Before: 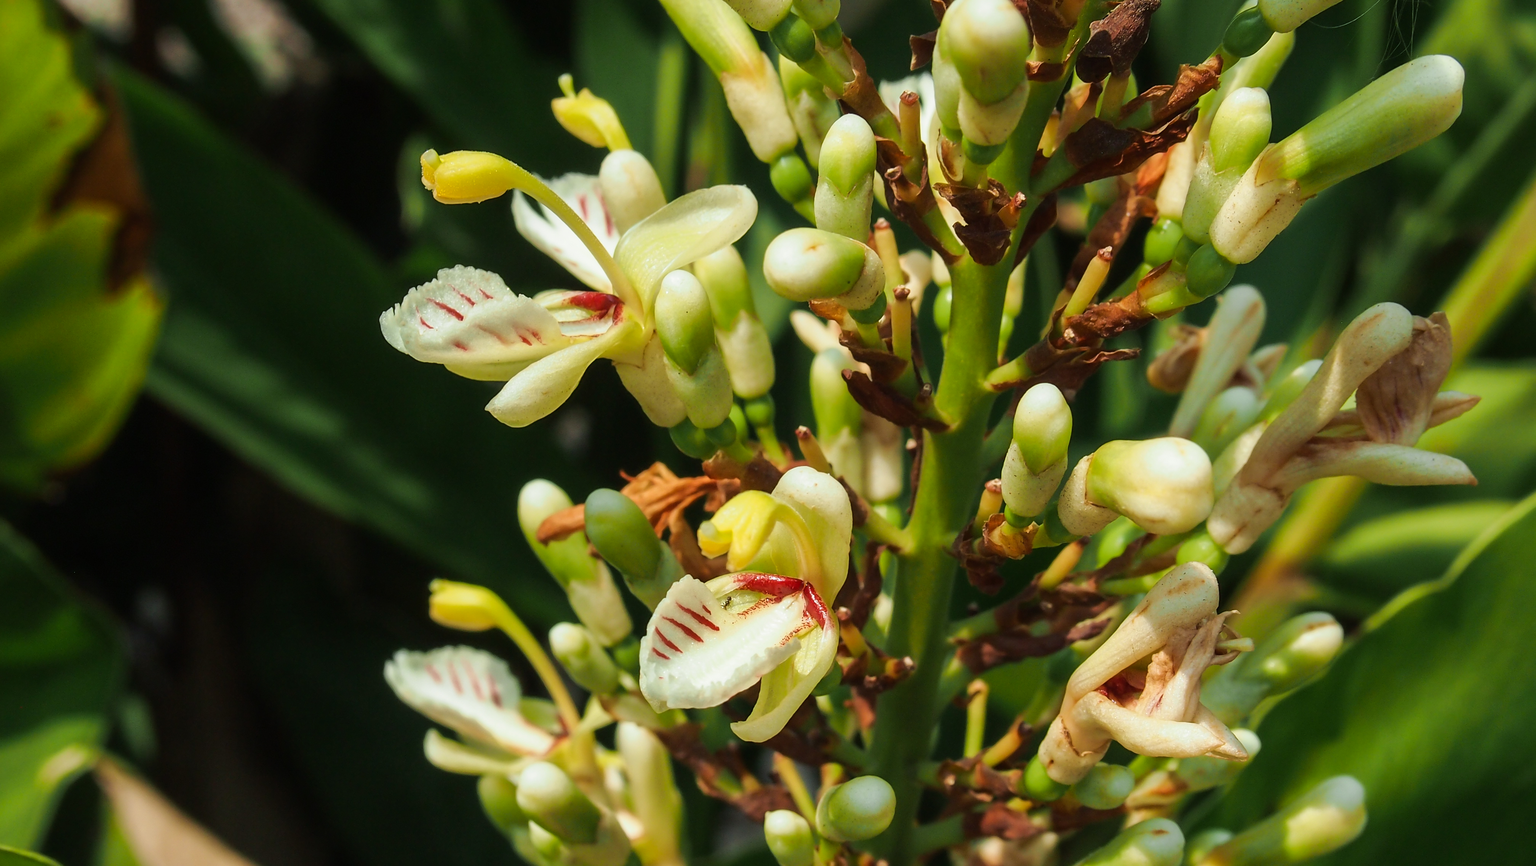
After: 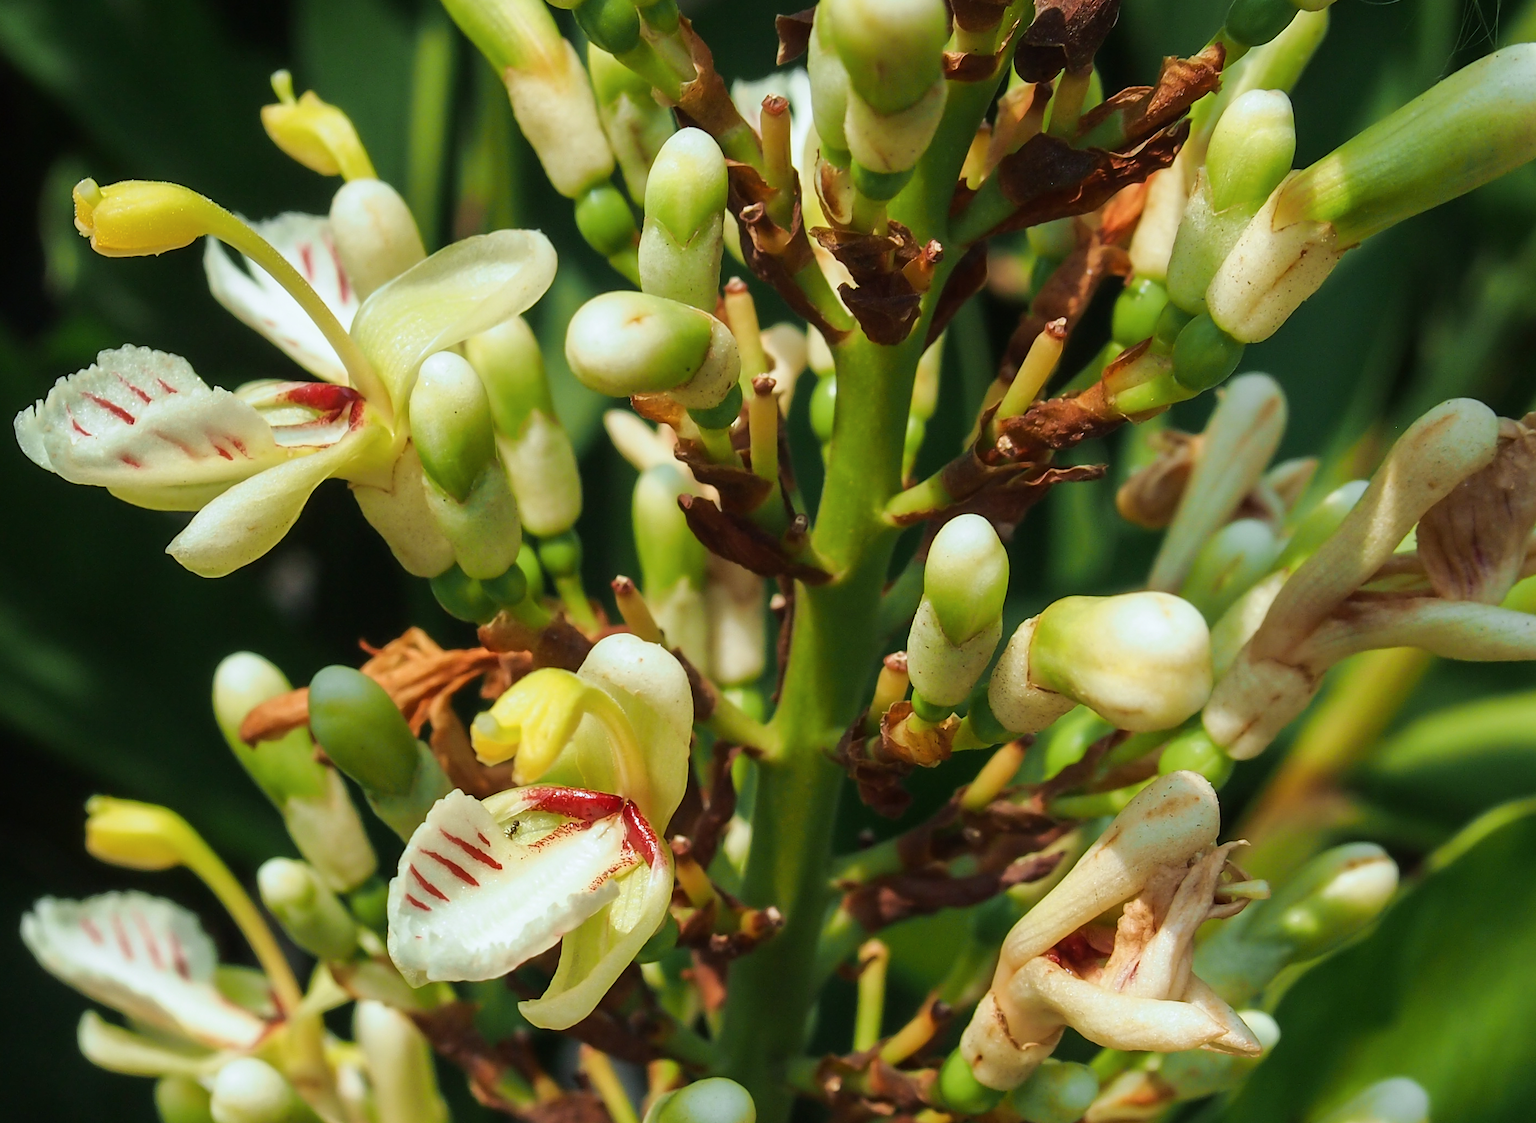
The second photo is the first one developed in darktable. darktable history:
crop and rotate: left 24.091%, top 2.937%, right 6.286%, bottom 6.62%
color calibration: x 0.354, y 0.367, temperature 4697.62 K
